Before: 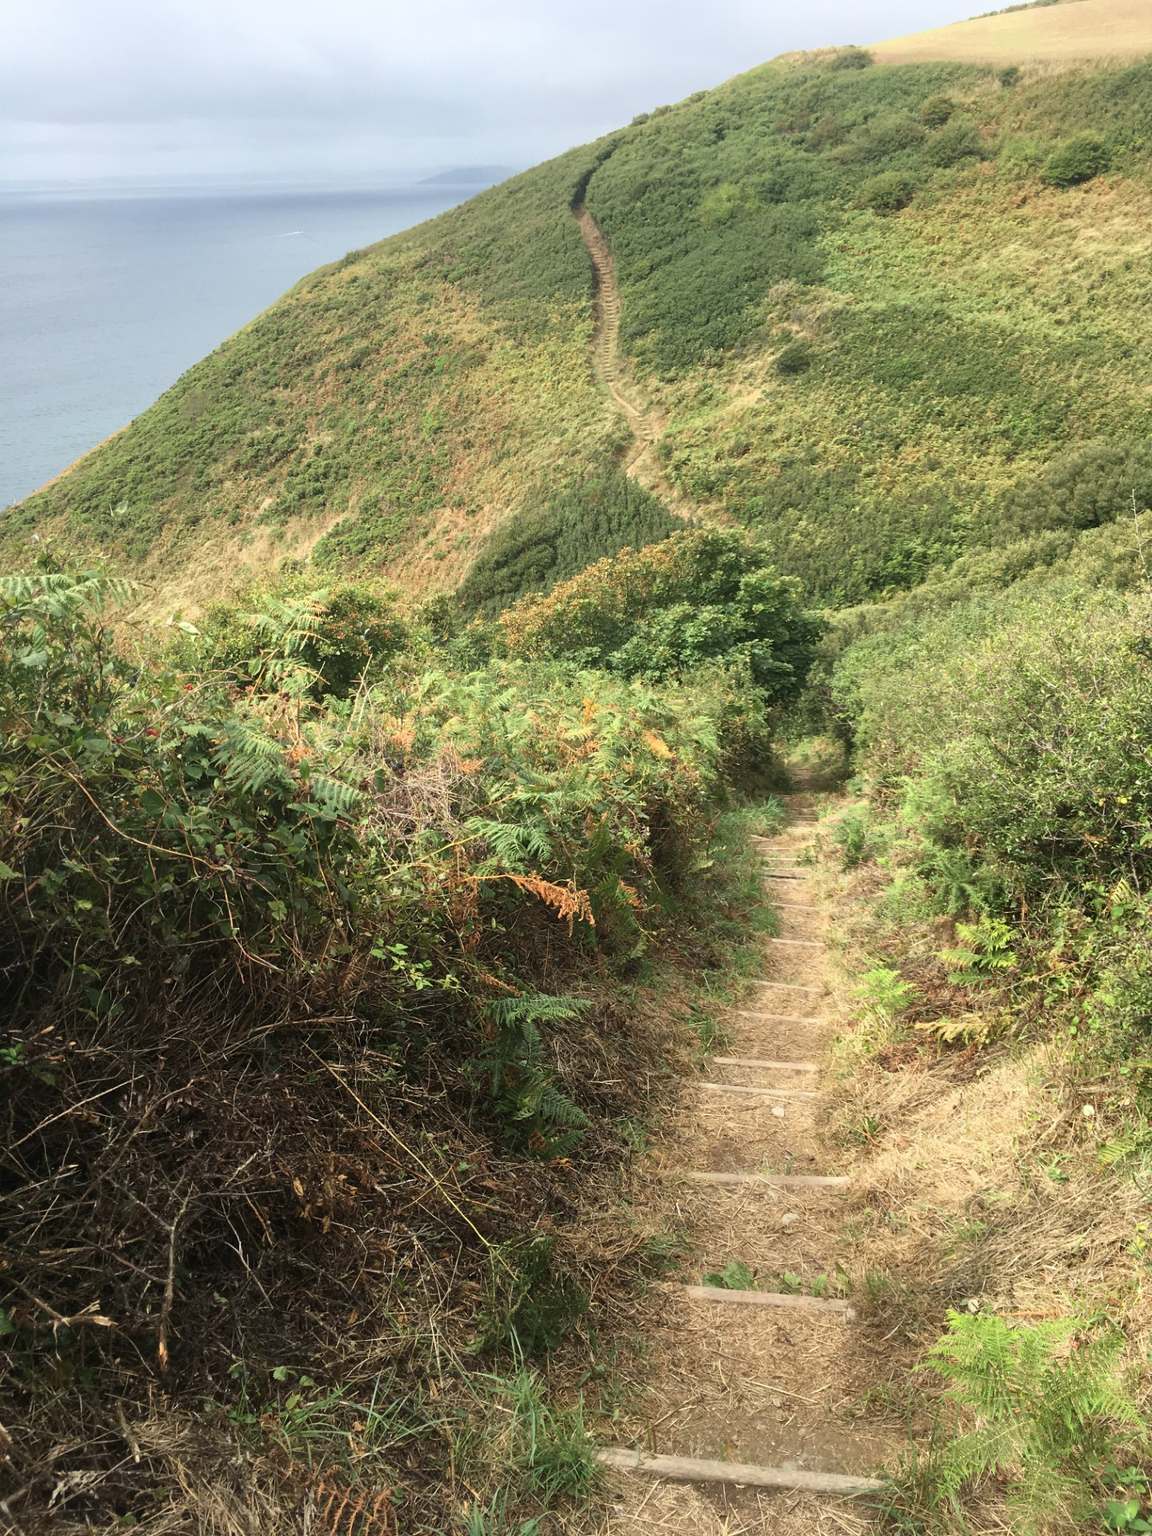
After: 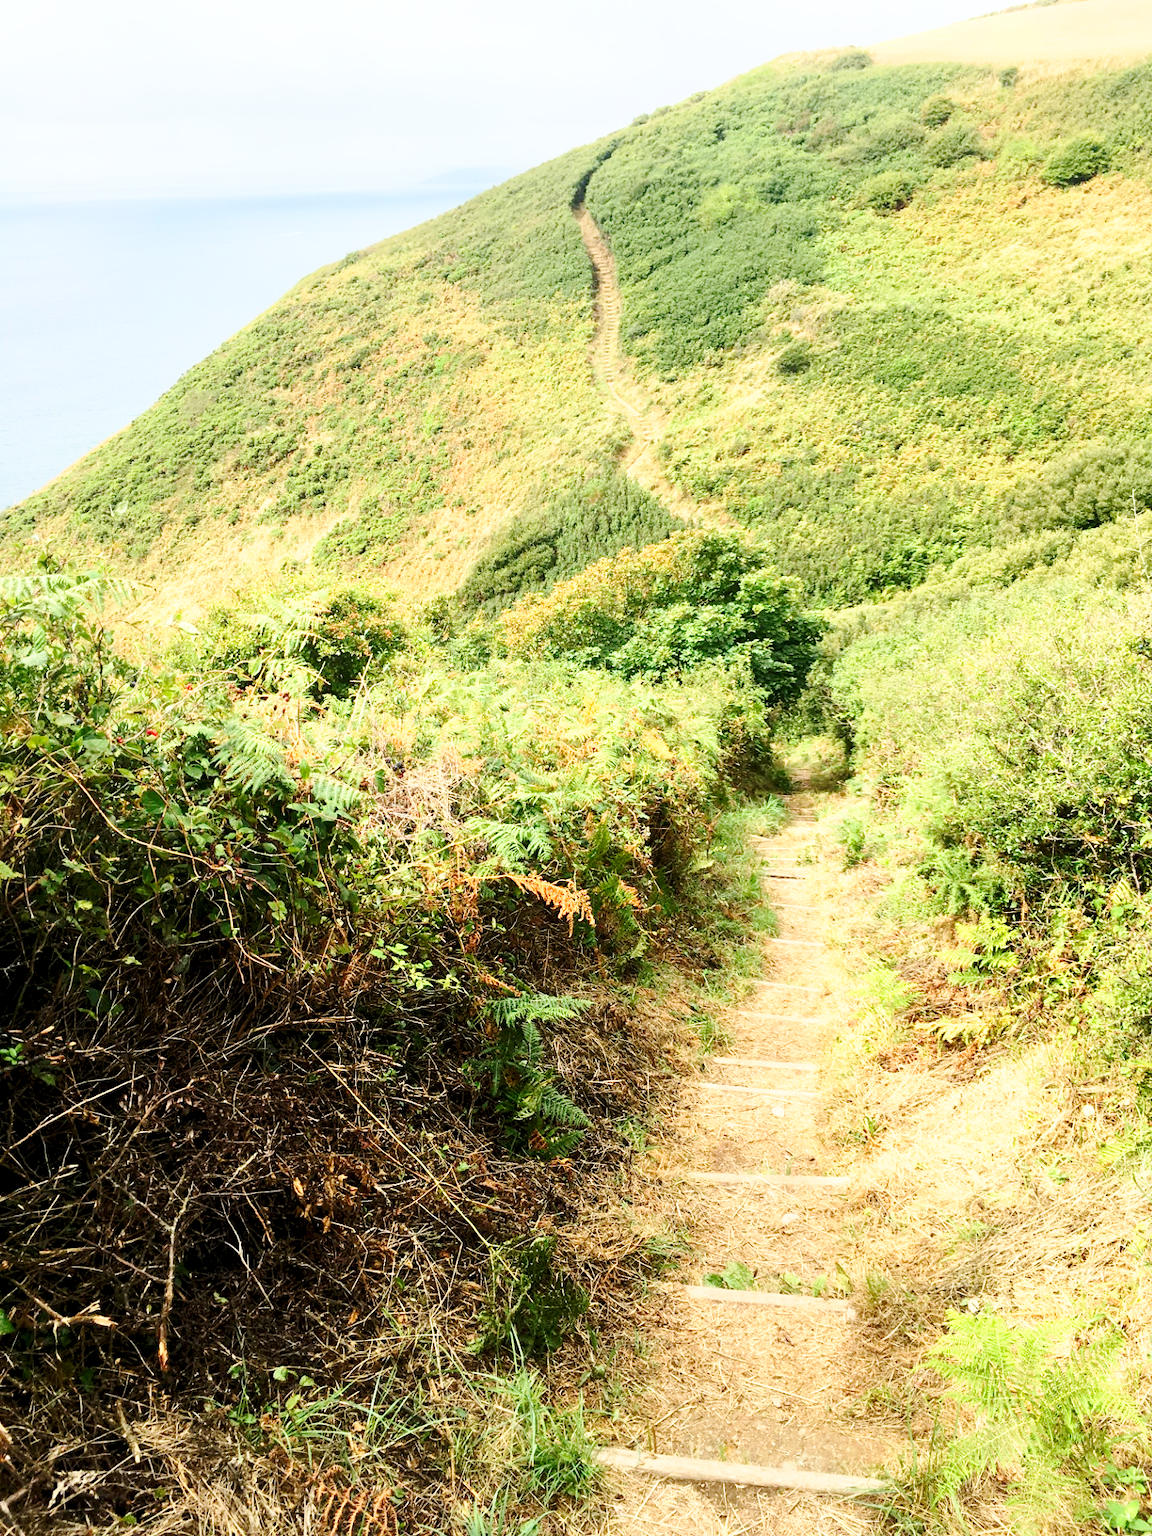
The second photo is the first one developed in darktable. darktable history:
exposure: black level correction 0.01, exposure 0.014 EV, compensate highlight preservation false
contrast brightness saturation: contrast 0.2, brightness 0.16, saturation 0.22
base curve: curves: ch0 [(0, 0) (0.028, 0.03) (0.121, 0.232) (0.46, 0.748) (0.859, 0.968) (1, 1)], preserve colors none
